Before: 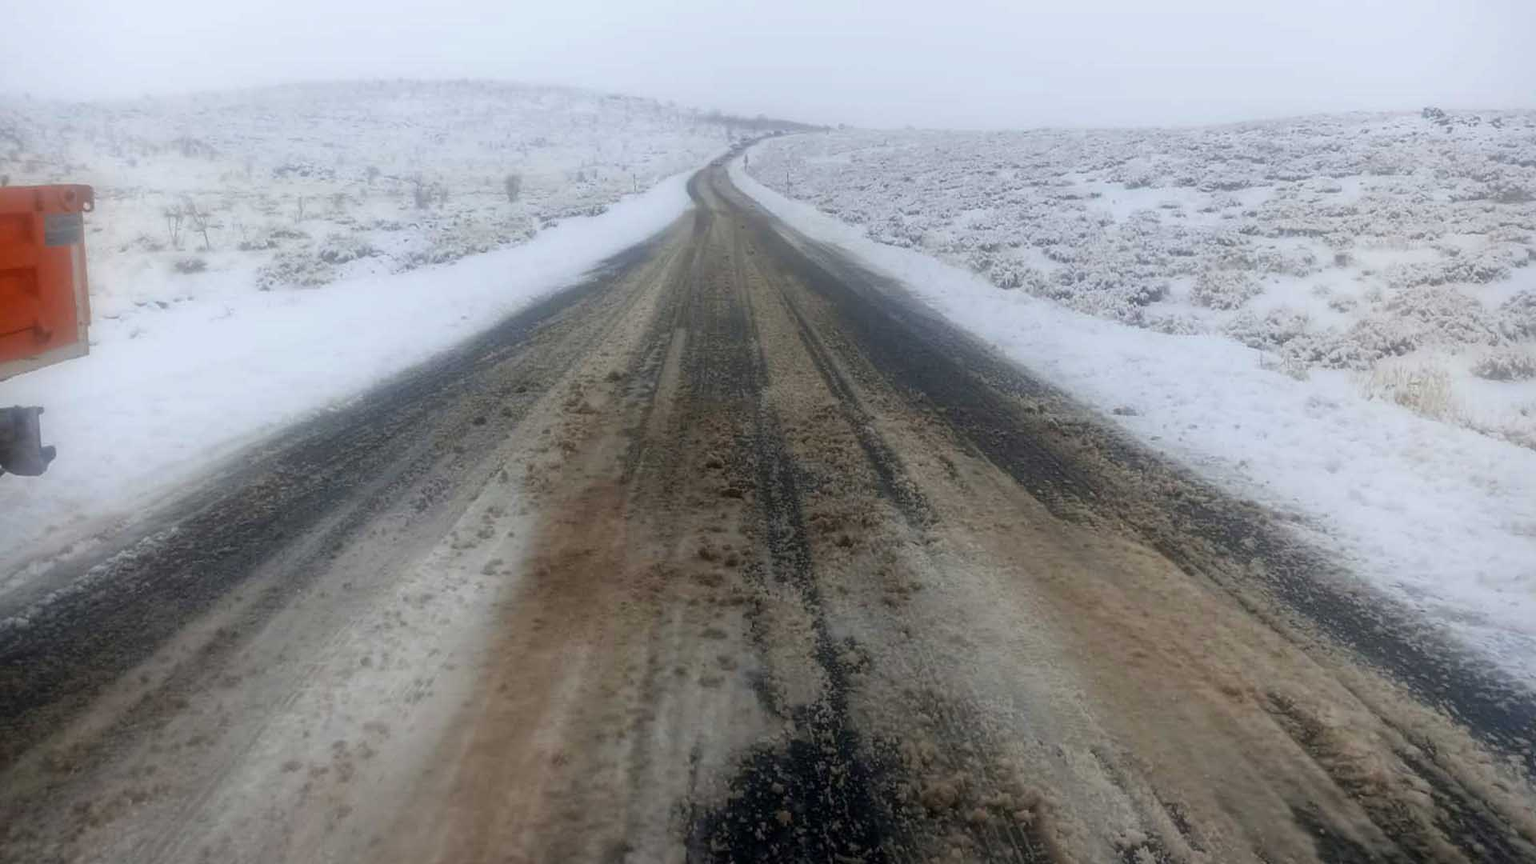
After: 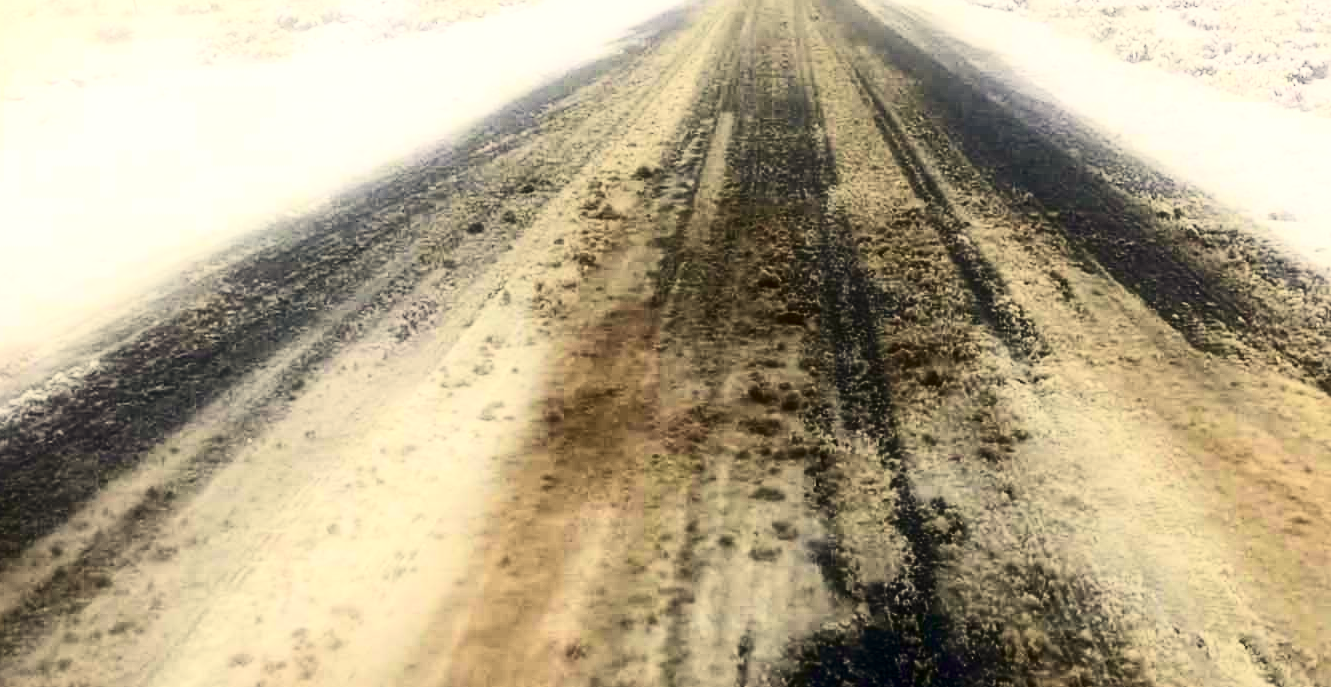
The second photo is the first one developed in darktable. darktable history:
exposure: black level correction 0, exposure 0.877 EV, compensate exposure bias true, compensate highlight preservation false
crop: left 6.488%, top 27.668%, right 24.183%, bottom 8.656%
color correction: highlights a* 2.72, highlights b* 22.8
contrast brightness saturation: contrast 0.5, saturation -0.1
color balance rgb: perceptual saturation grading › global saturation 20%, global vibrance 20%
